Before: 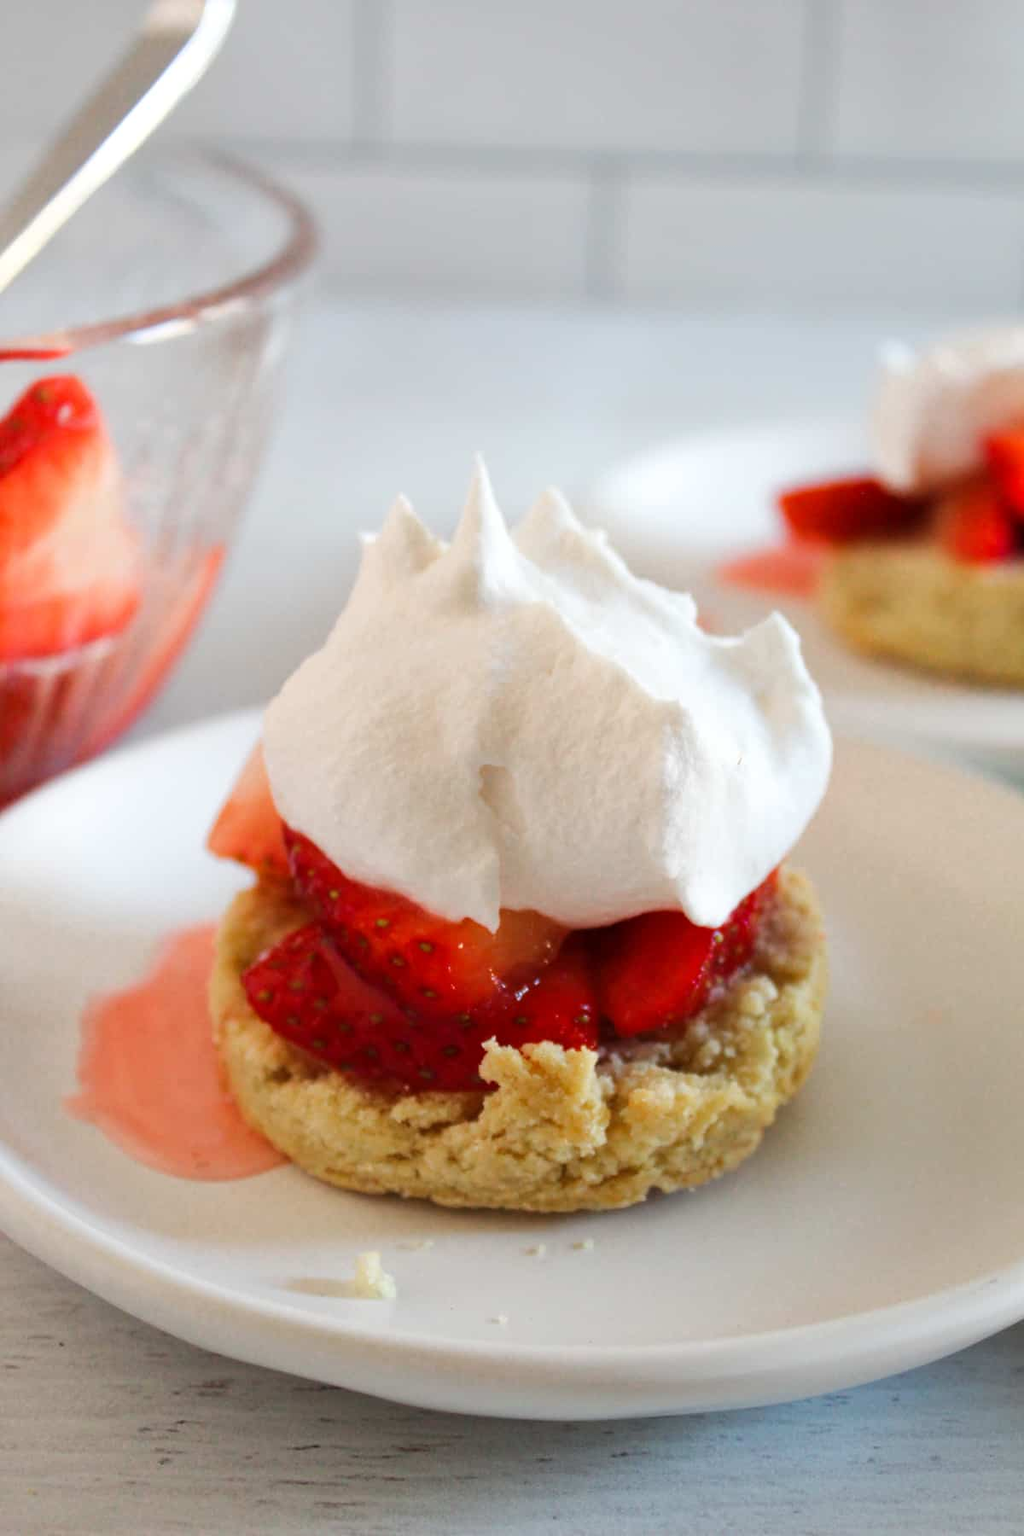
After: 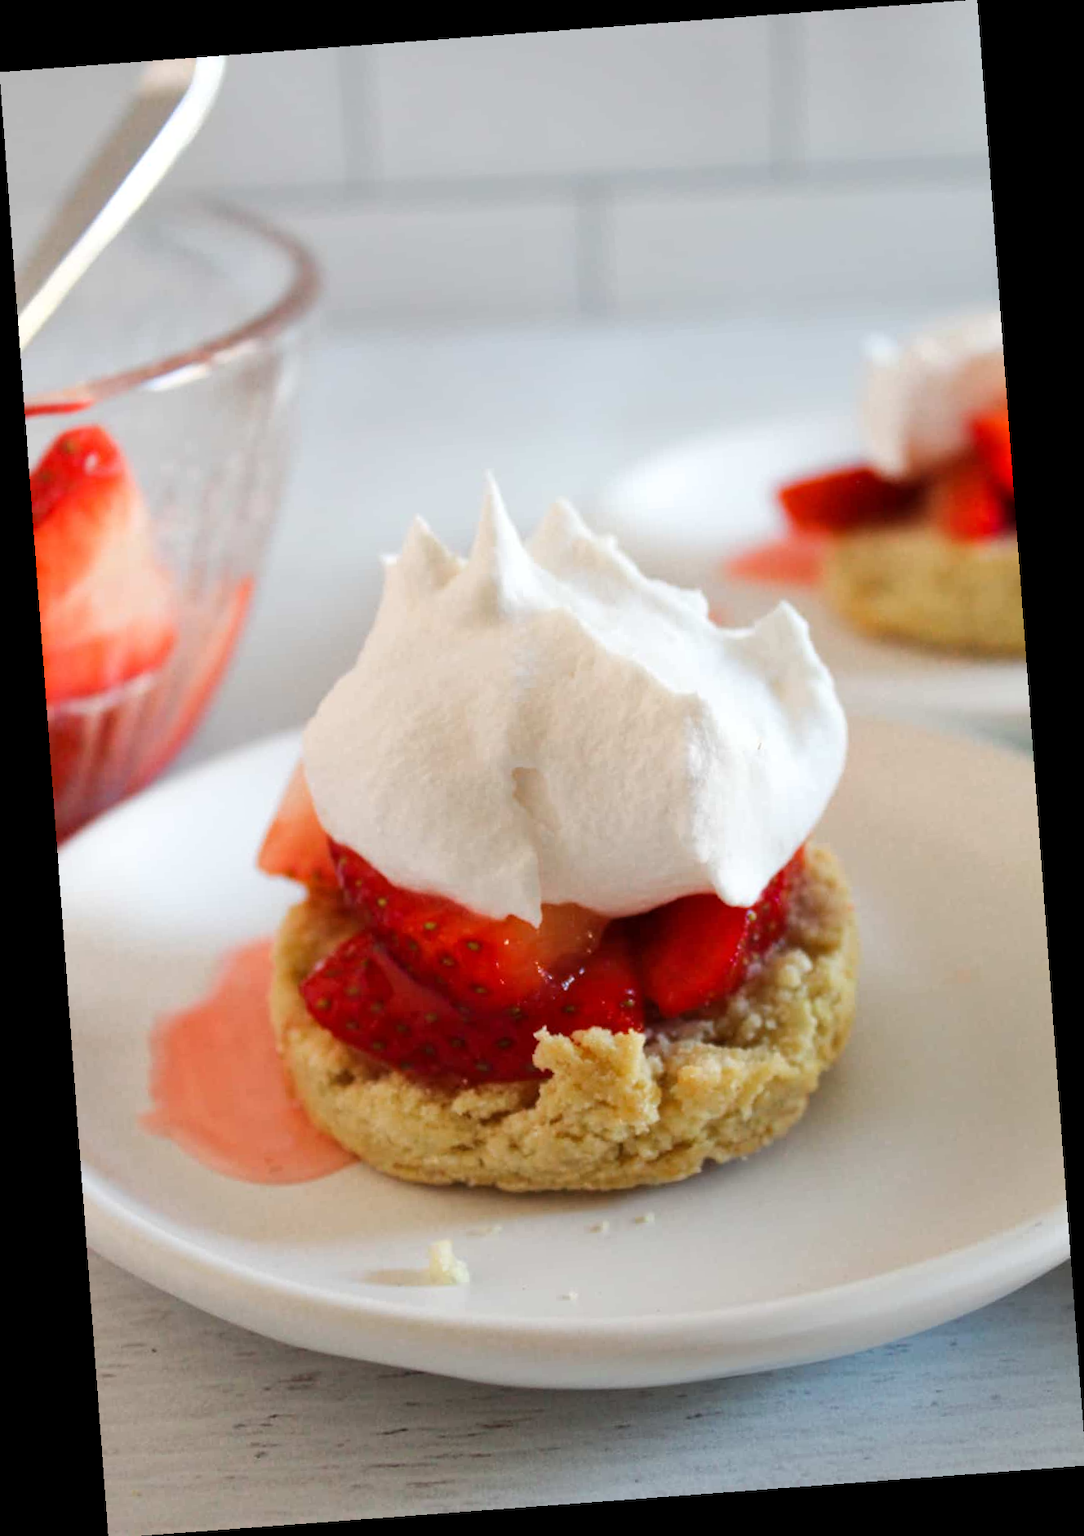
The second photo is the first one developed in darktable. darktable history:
exposure: compensate highlight preservation false
rotate and perspective: rotation -4.25°, automatic cropping off
